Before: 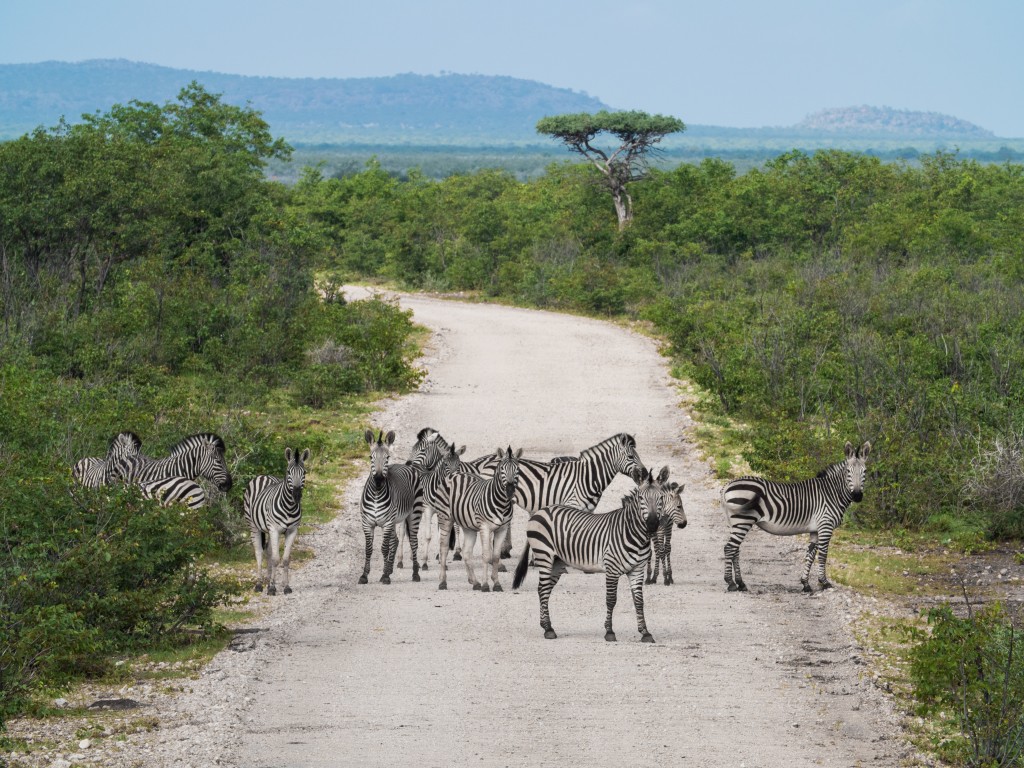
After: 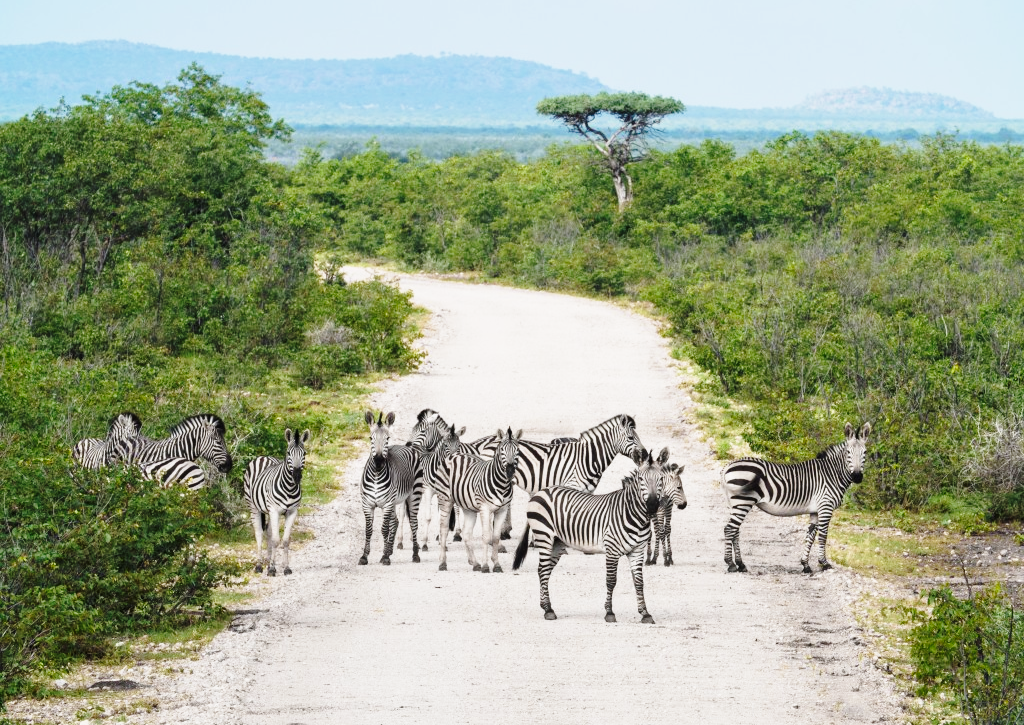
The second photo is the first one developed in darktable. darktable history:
crop and rotate: top 2.479%, bottom 3.018%
base curve: curves: ch0 [(0, 0) (0.028, 0.03) (0.121, 0.232) (0.46, 0.748) (0.859, 0.968) (1, 1)], preserve colors none
